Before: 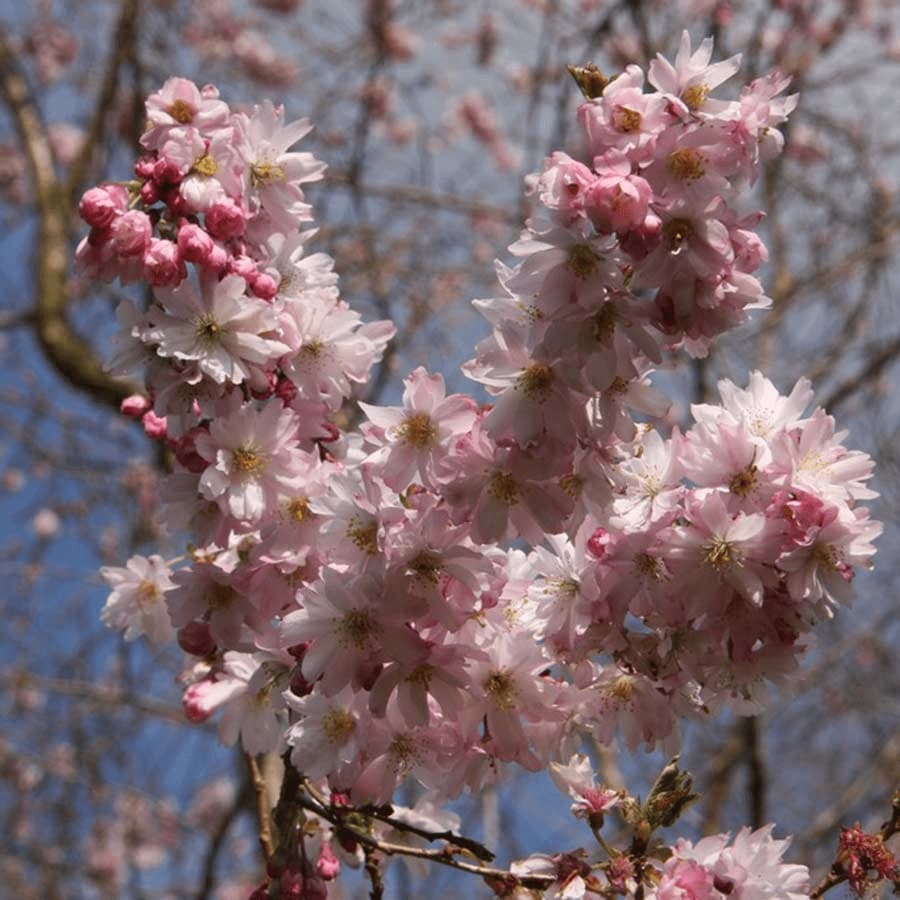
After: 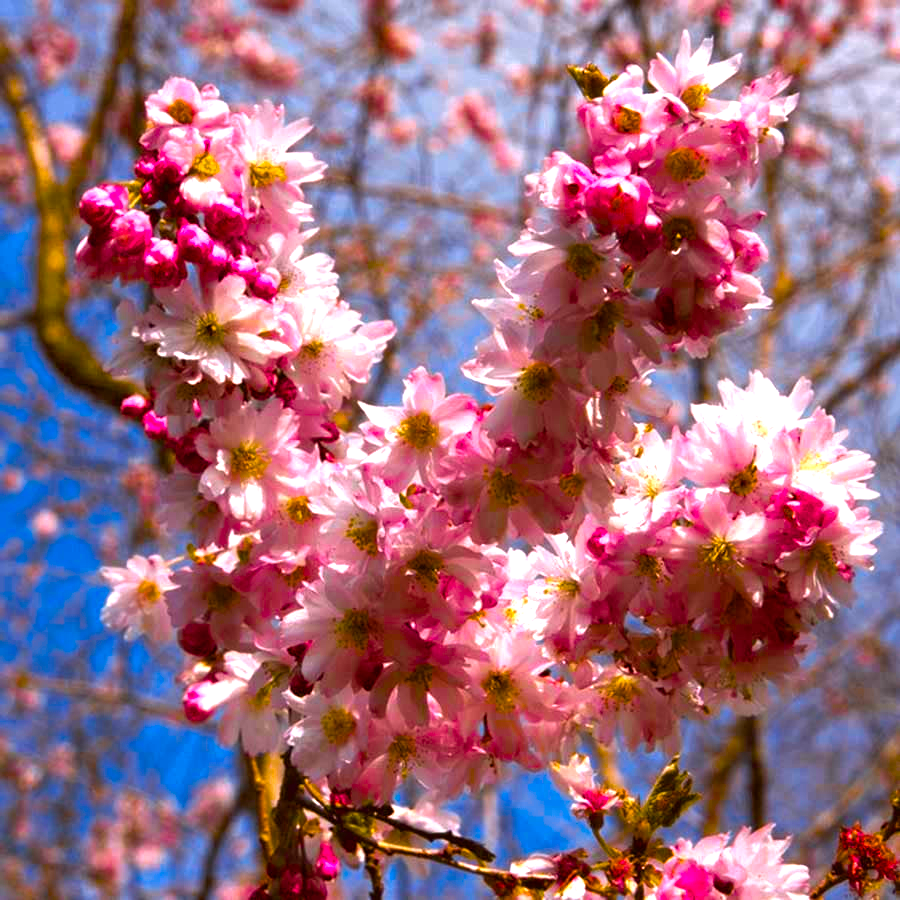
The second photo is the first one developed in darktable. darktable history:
color balance: lift [1, 1, 0.999, 1.001], gamma [1, 1.003, 1.005, 0.995], gain [1, 0.992, 0.988, 1.012], contrast 5%, output saturation 110%
color balance rgb: linear chroma grading › global chroma 20%, perceptual saturation grading › global saturation 65%, perceptual saturation grading › highlights 50%, perceptual saturation grading › shadows 30%, perceptual brilliance grading › global brilliance 12%, perceptual brilliance grading › highlights 15%, global vibrance 20%
